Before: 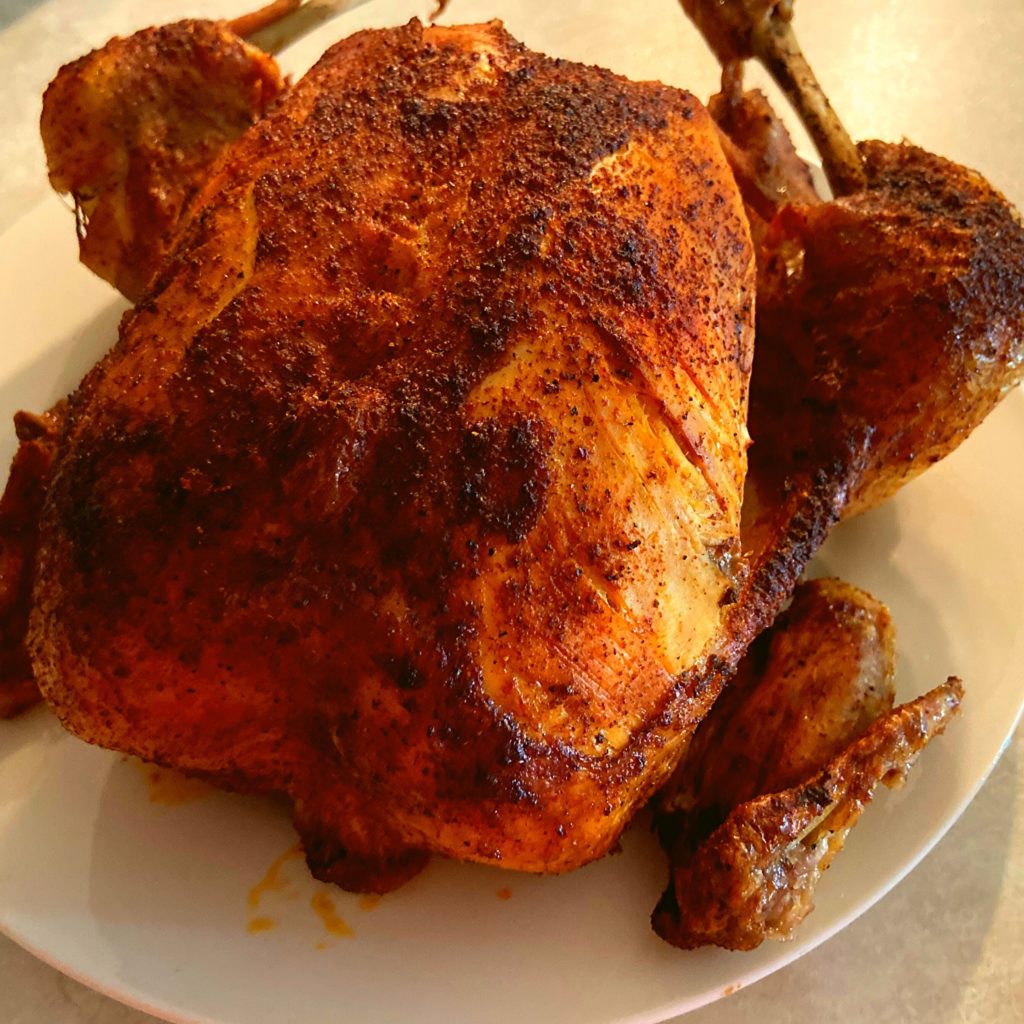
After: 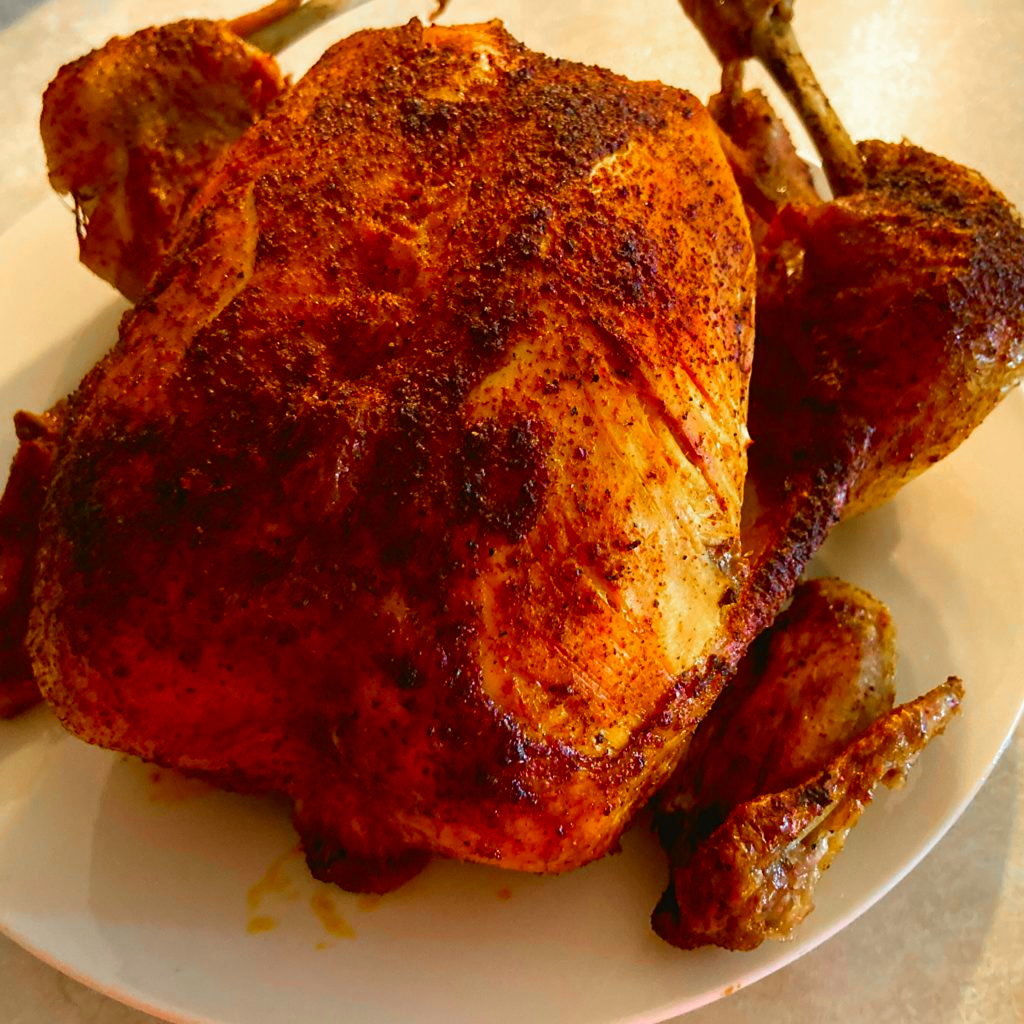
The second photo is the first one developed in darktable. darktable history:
color balance rgb: perceptual saturation grading › global saturation 25%, global vibrance 20%
color zones: curves: ch1 [(0, 0.638) (0.193, 0.442) (0.286, 0.15) (0.429, 0.14) (0.571, 0.142) (0.714, 0.154) (0.857, 0.175) (1, 0.638)]
